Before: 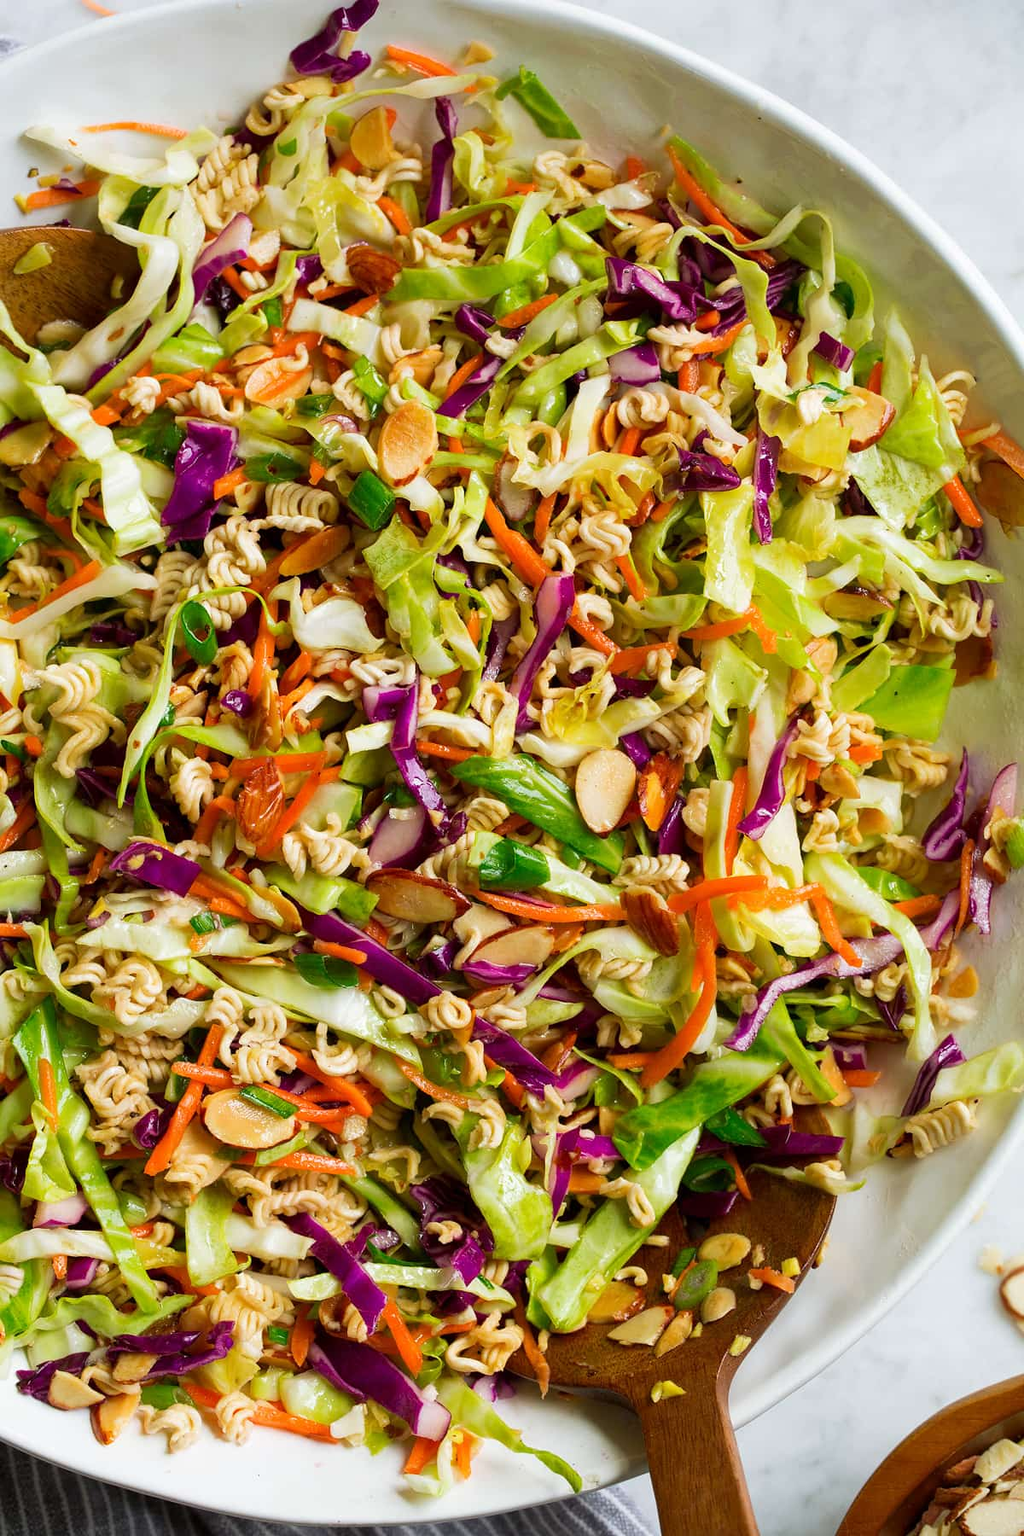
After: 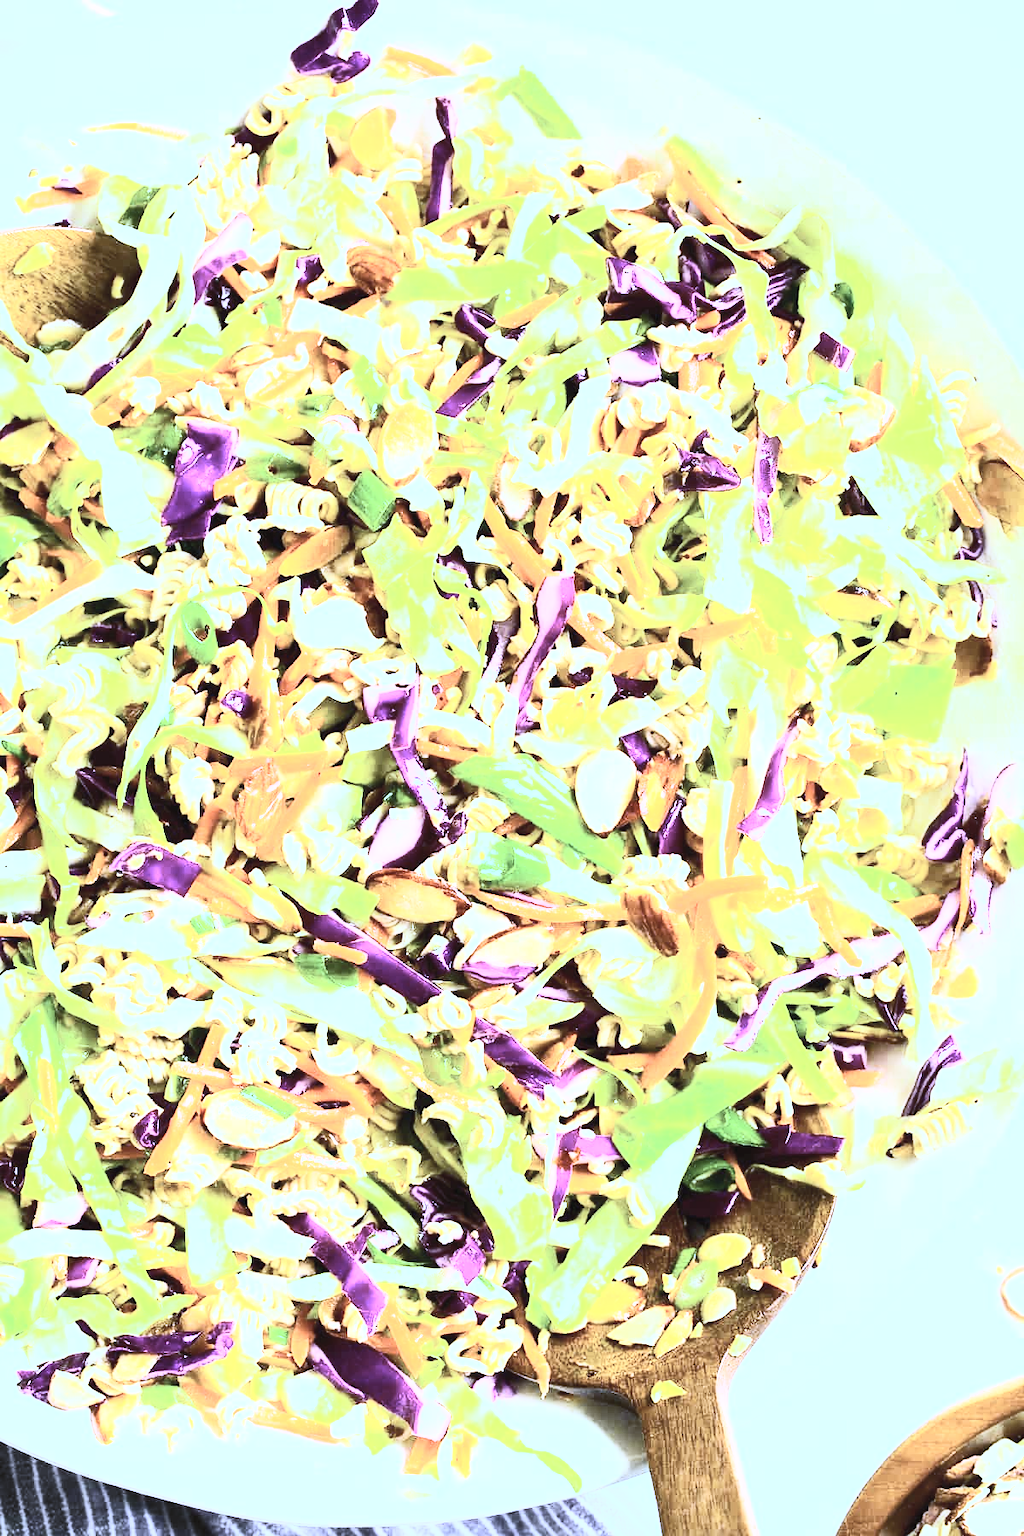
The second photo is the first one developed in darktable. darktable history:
white balance: red 0.766, blue 1.537
base curve: curves: ch0 [(0, 0) (0.028, 0.03) (0.121, 0.232) (0.46, 0.748) (0.859, 0.968) (1, 1)]
contrast brightness saturation: contrast 0.57, brightness 0.57, saturation -0.34
exposure: black level correction 0, exposure 1.1 EV, compensate exposure bias true, compensate highlight preservation false
